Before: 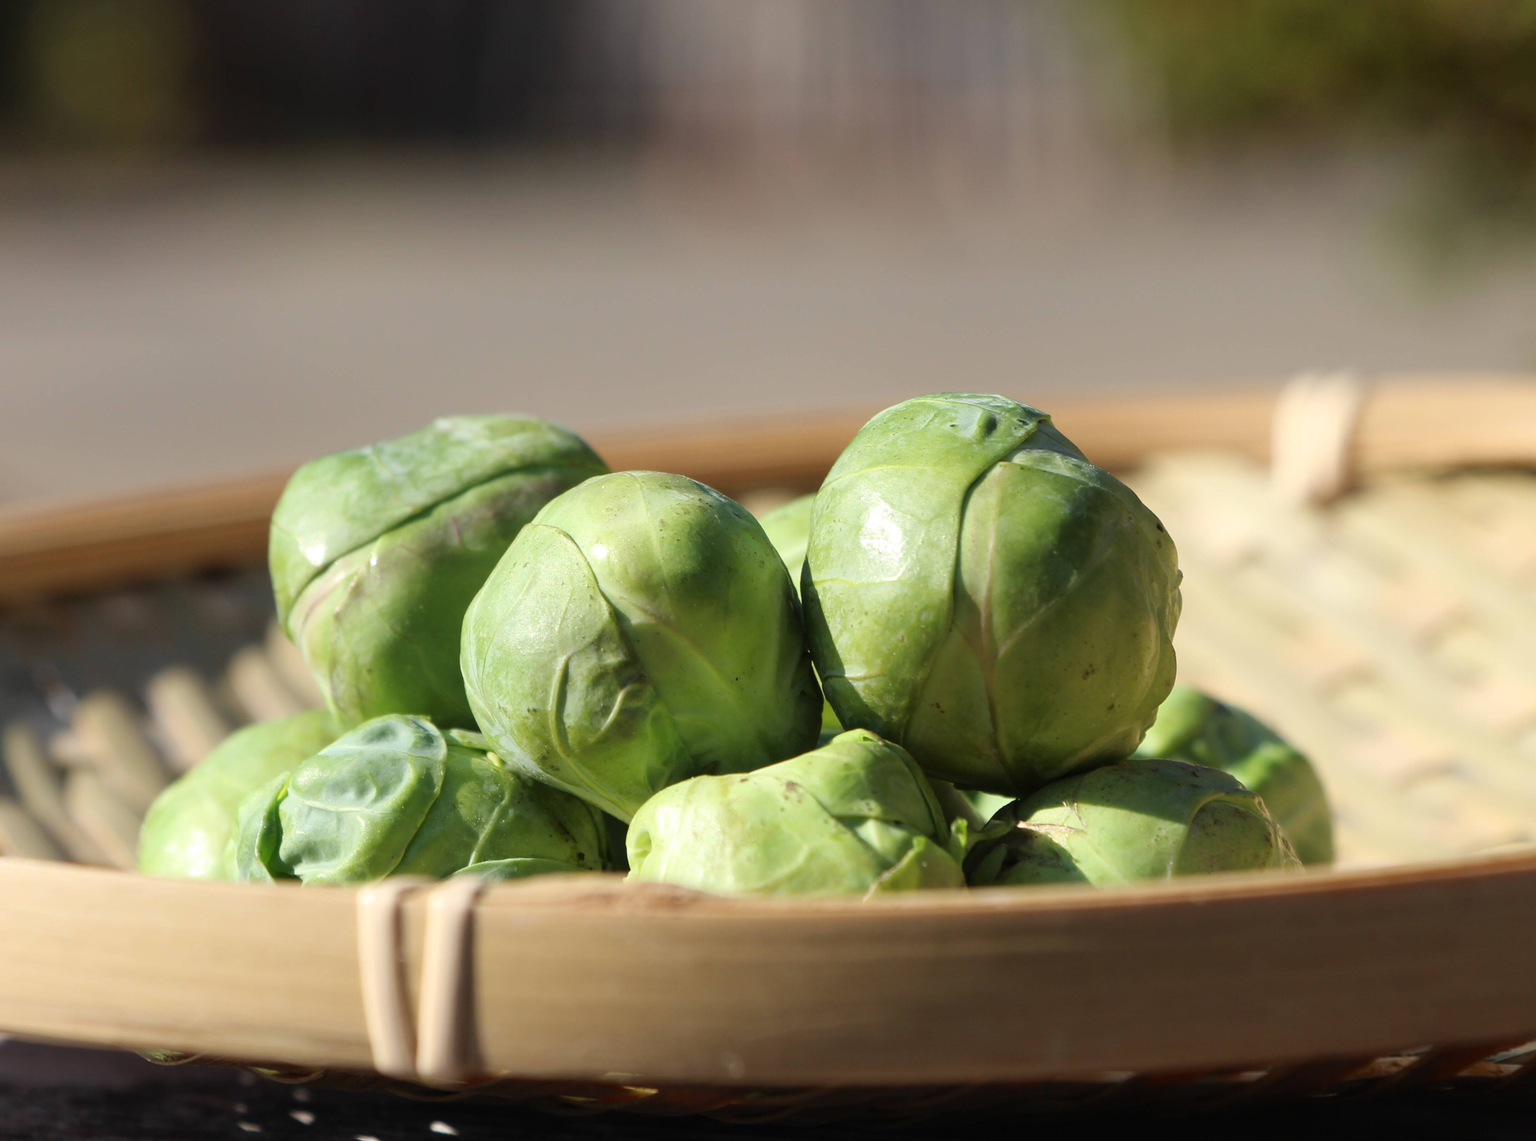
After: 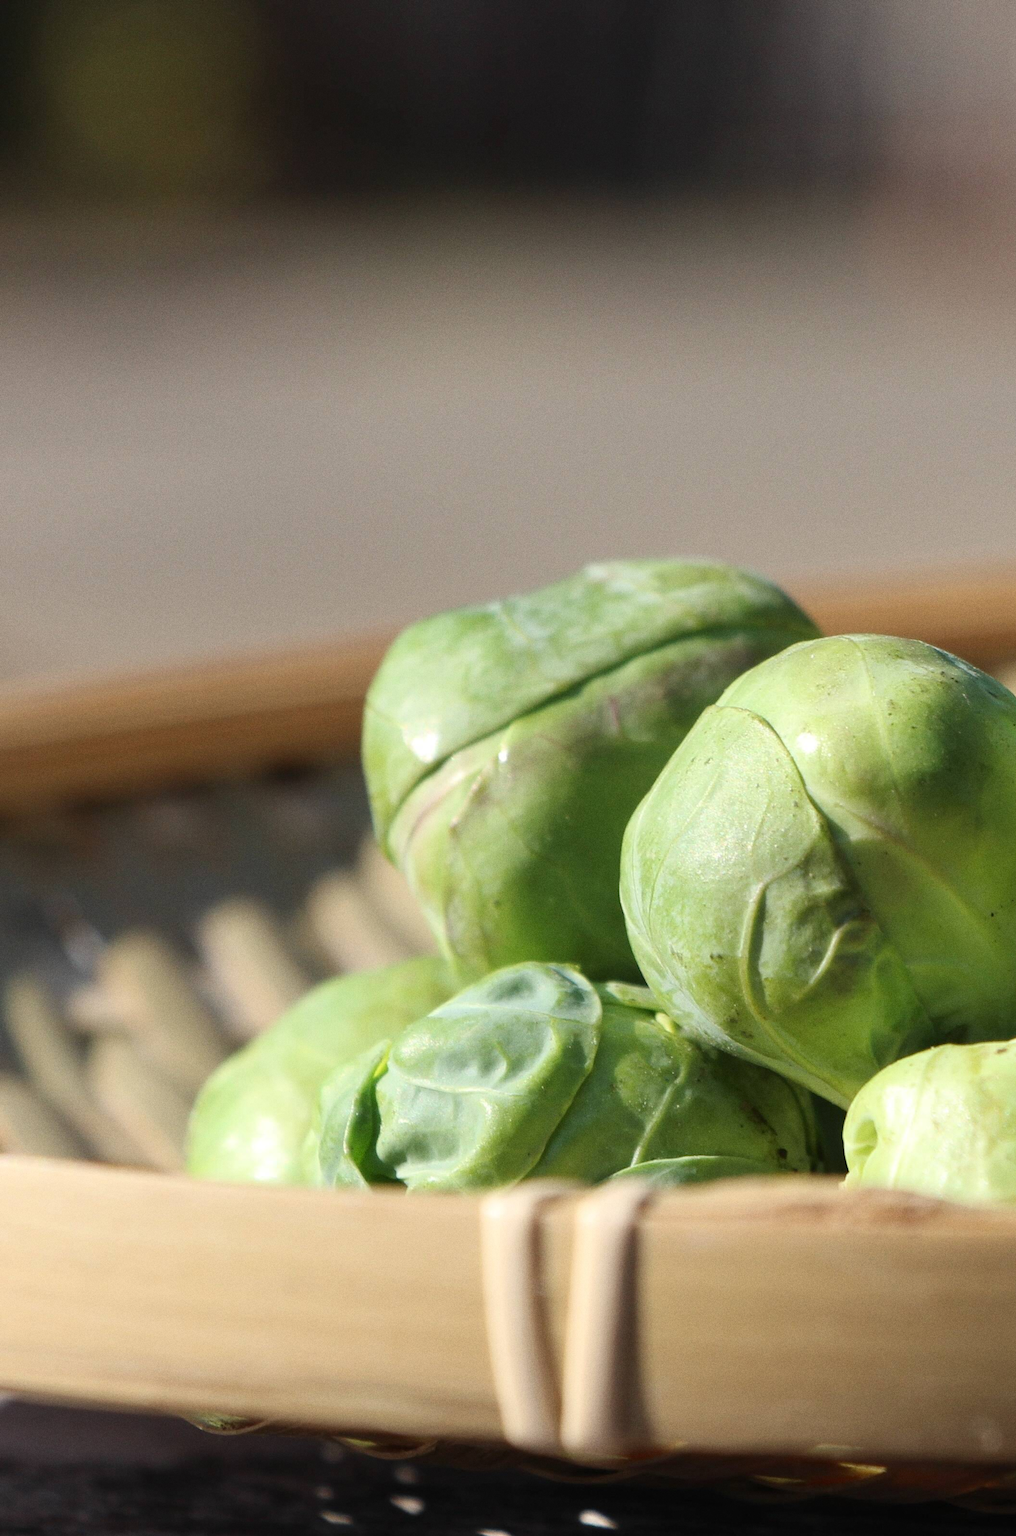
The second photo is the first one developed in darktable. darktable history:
grain: coarseness 3.21 ISO
crop and rotate: left 0%, top 0%, right 50.845%
